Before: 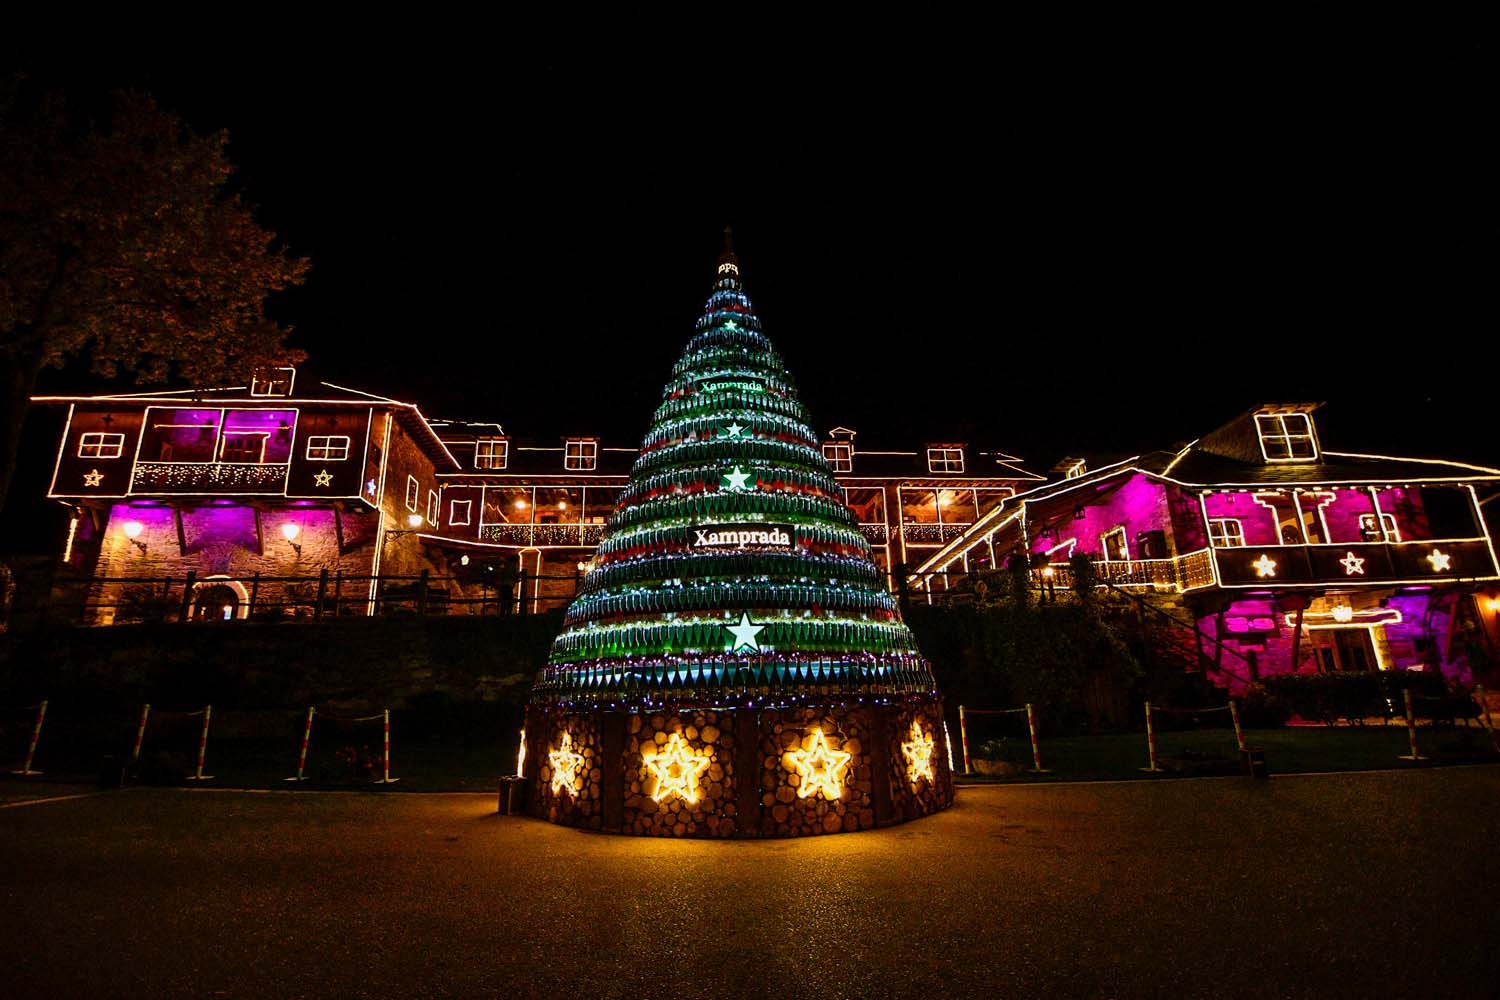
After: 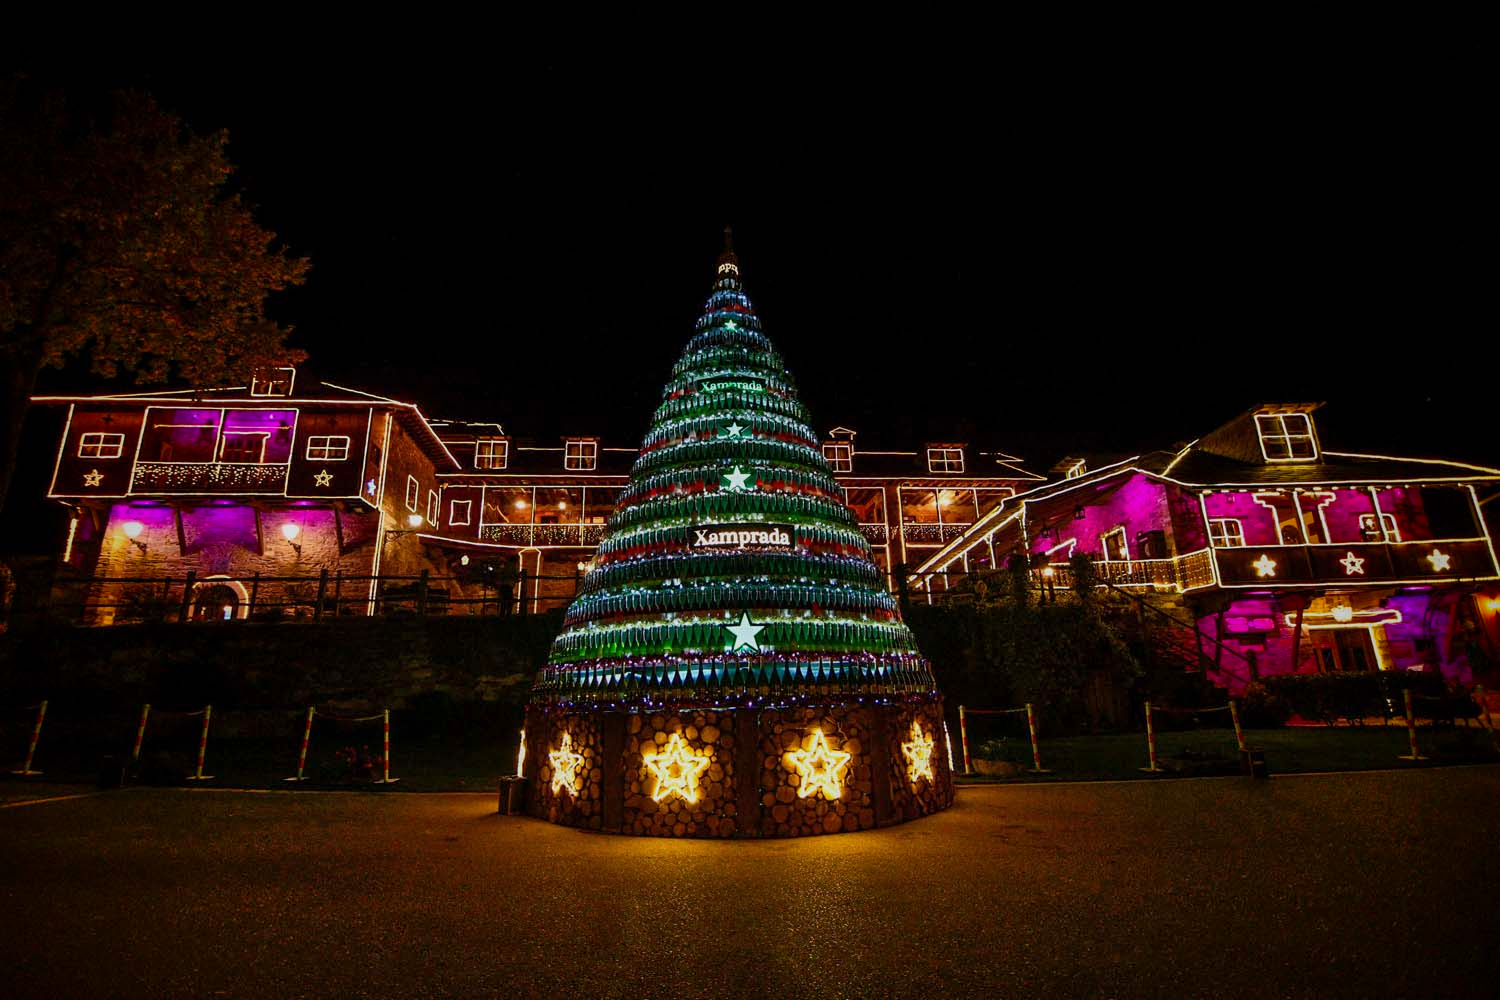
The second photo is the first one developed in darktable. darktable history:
tone equalizer: -8 EV 0.228 EV, -7 EV 0.431 EV, -6 EV 0.448 EV, -5 EV 0.262 EV, -3 EV -0.25 EV, -2 EV -0.44 EV, -1 EV -0.393 EV, +0 EV -0.223 EV
vignetting: fall-off start 97.05%, fall-off radius 100.45%, saturation 0.368, center (-0.028, 0.24), width/height ratio 0.611
